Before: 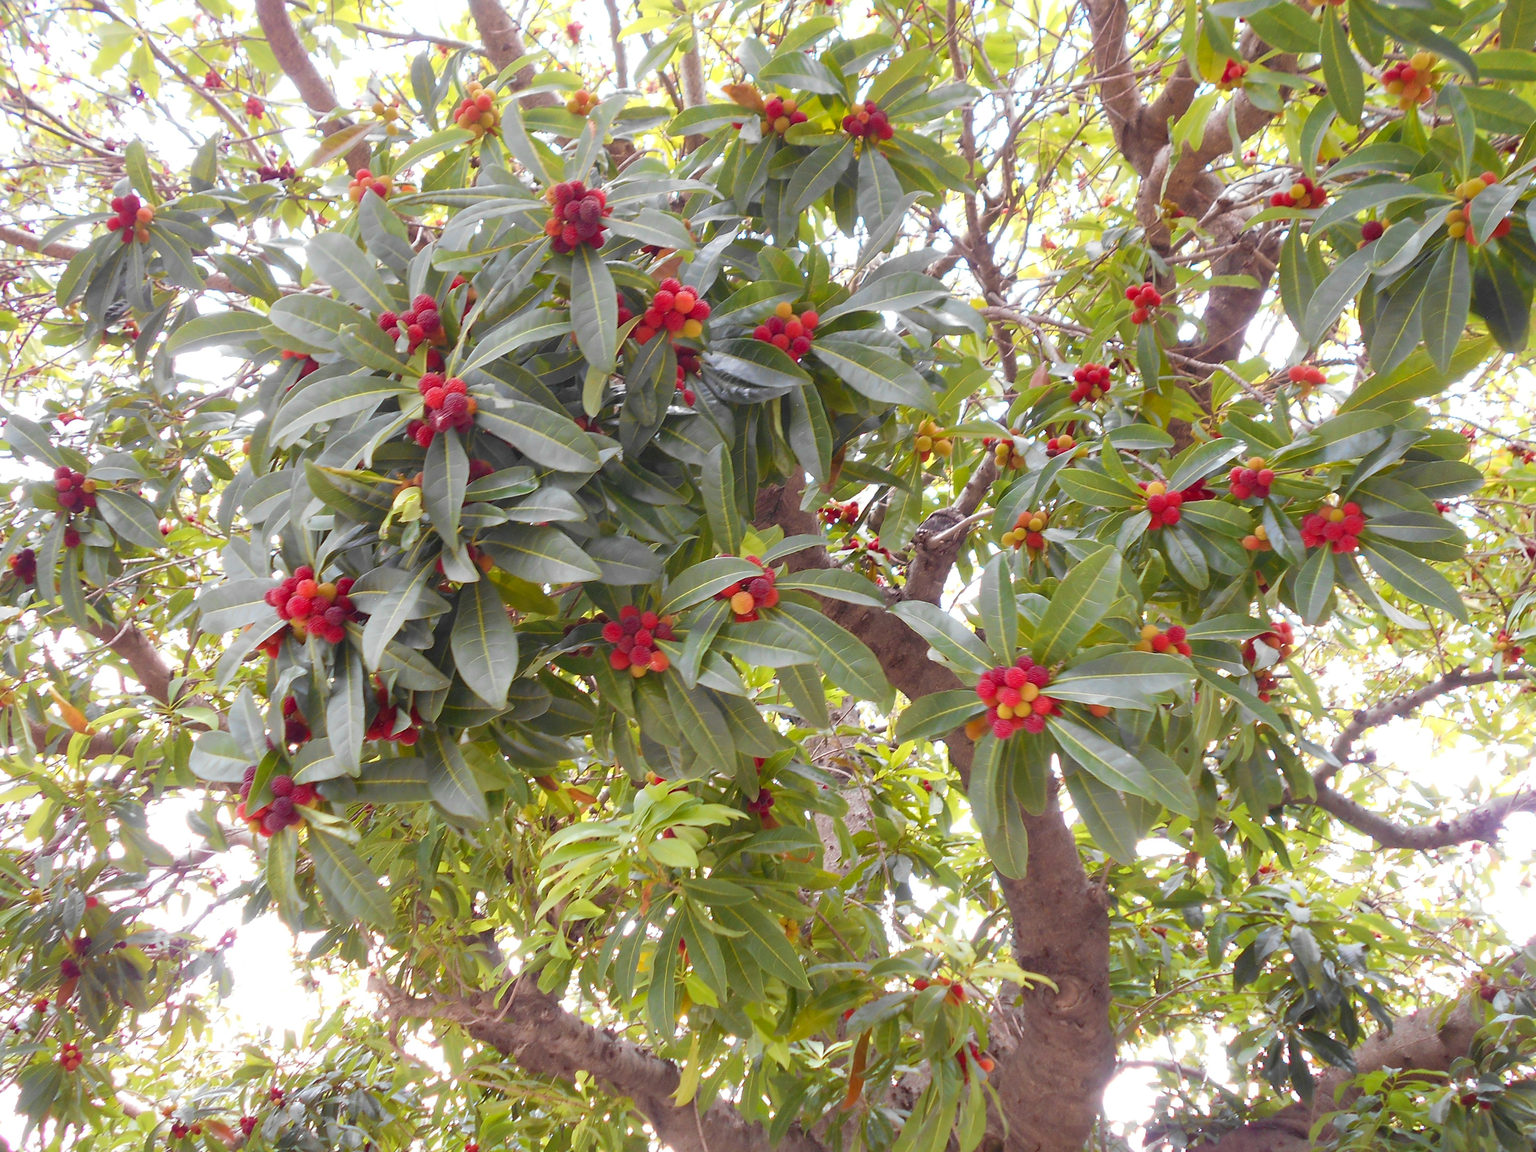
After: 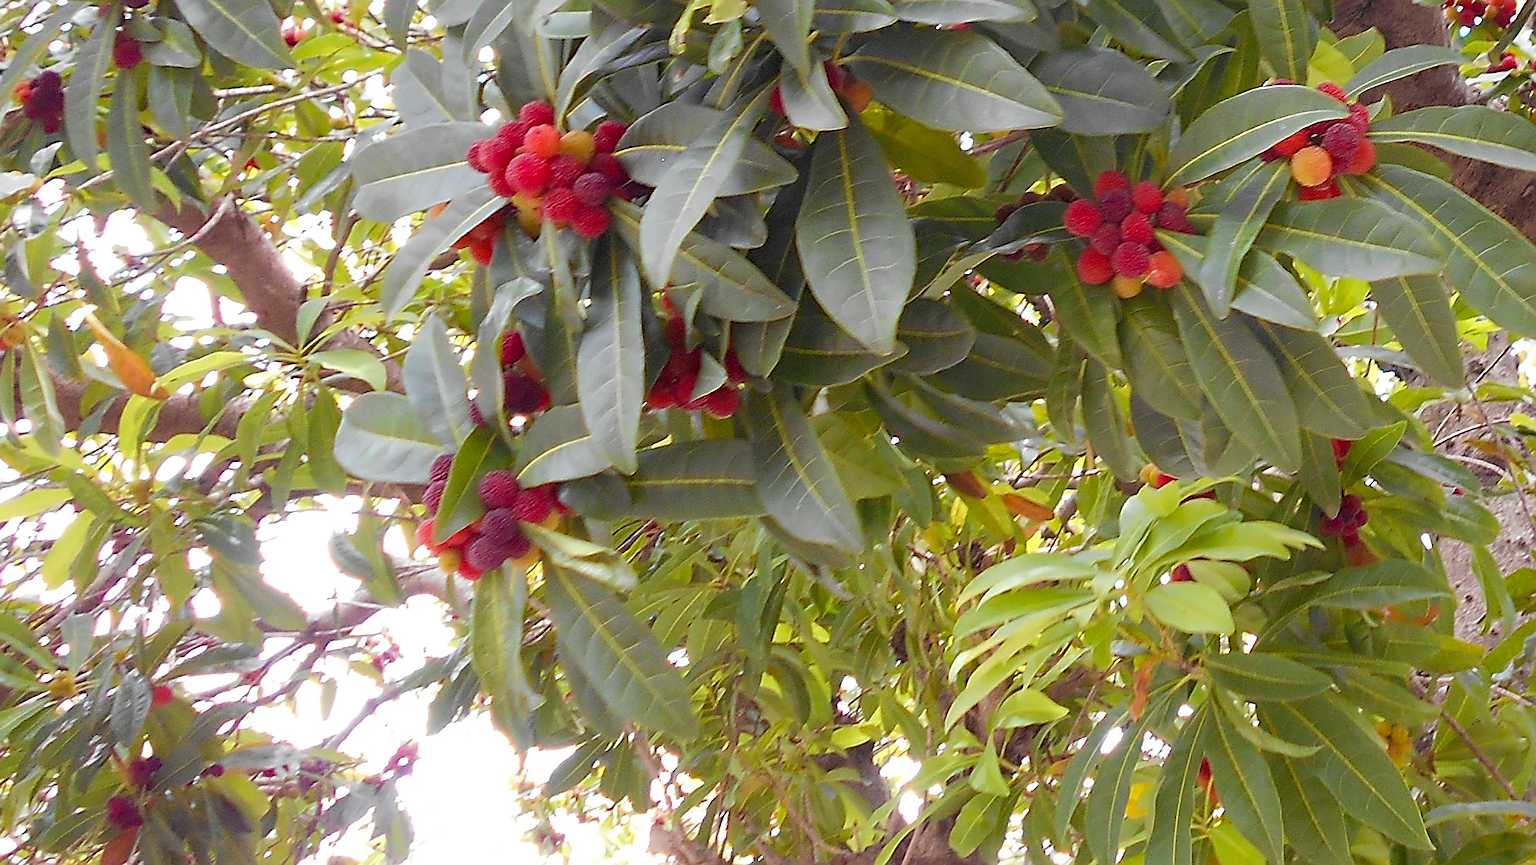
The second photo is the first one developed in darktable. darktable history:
crop: top 44.193%, right 43.376%, bottom 13.266%
sharpen: radius 1.407, amount 1.252, threshold 0.718
haze removal: adaptive false
